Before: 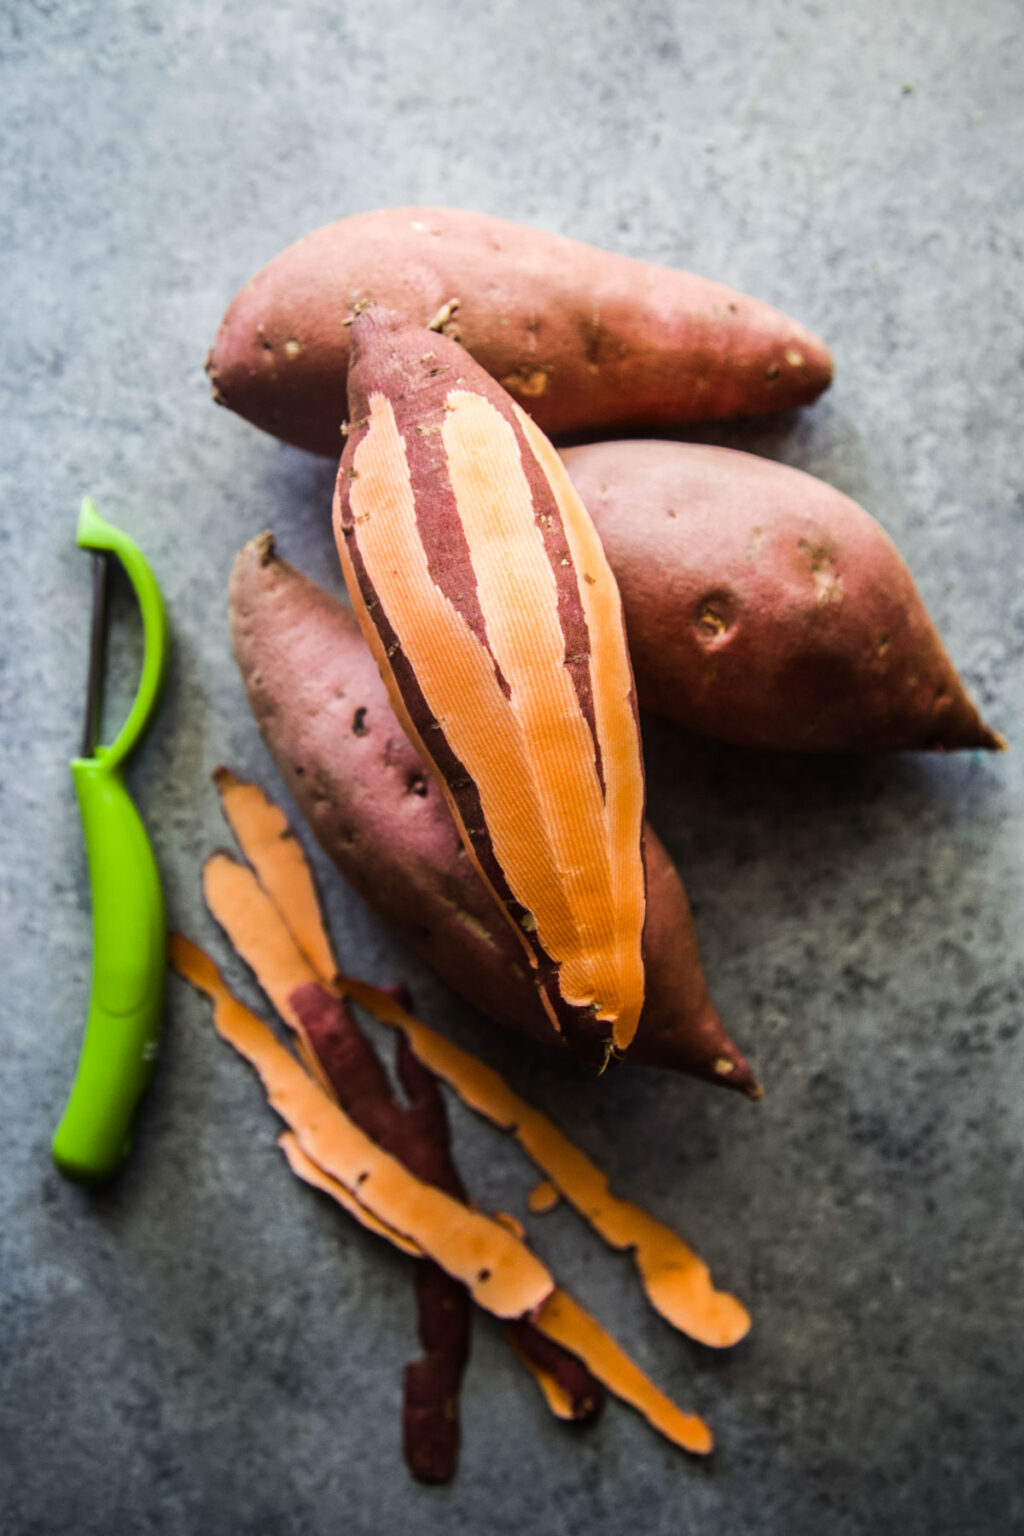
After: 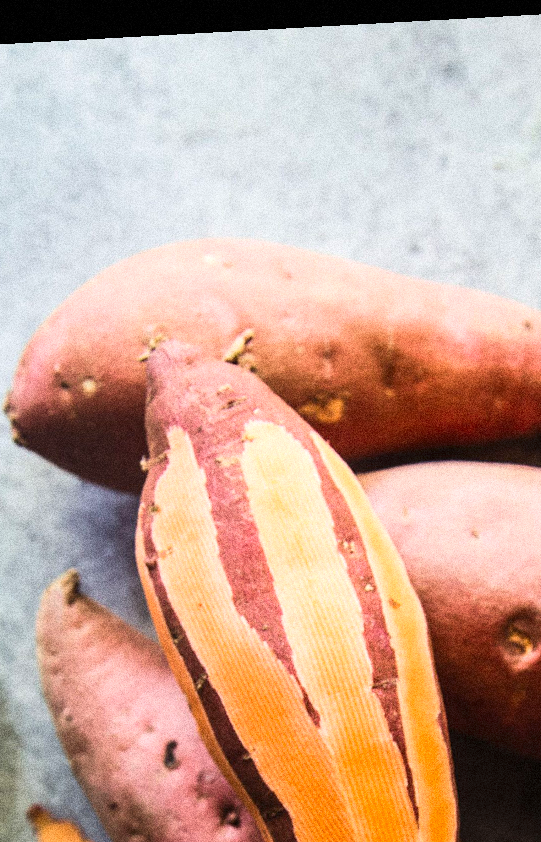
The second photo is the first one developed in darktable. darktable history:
contrast brightness saturation: contrast 0.2, brightness 0.16, saturation 0.22
rotate and perspective: rotation -2.22°, lens shift (horizontal) -0.022, automatic cropping off
grain: coarseness 14.49 ISO, strength 48.04%, mid-tones bias 35%
crop: left 19.556%, right 30.401%, bottom 46.458%
